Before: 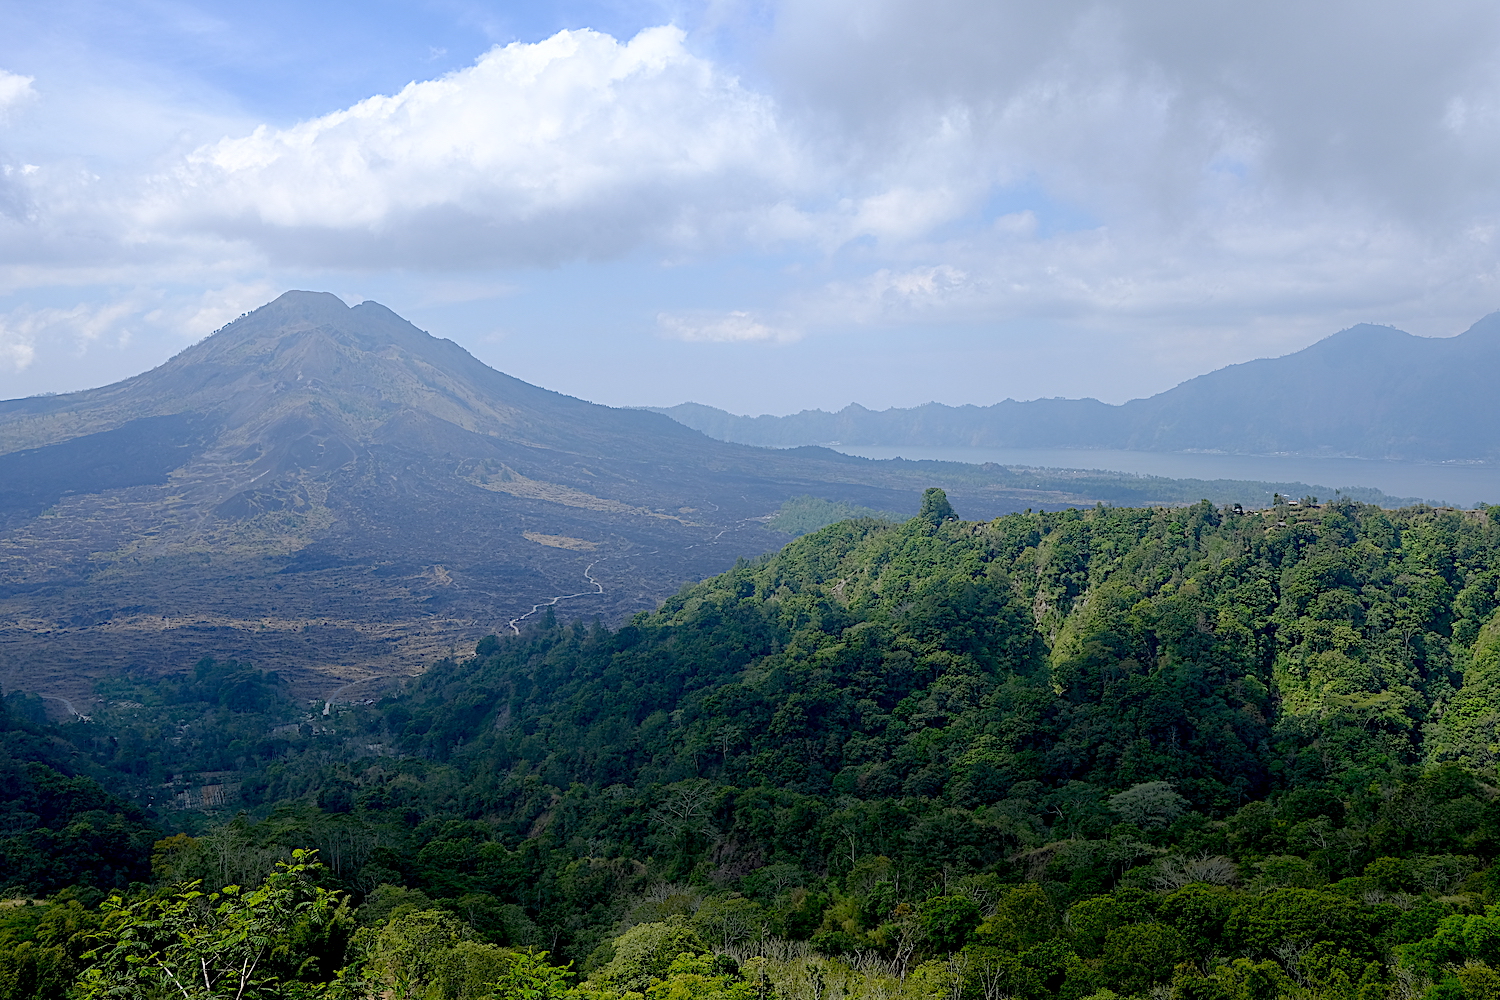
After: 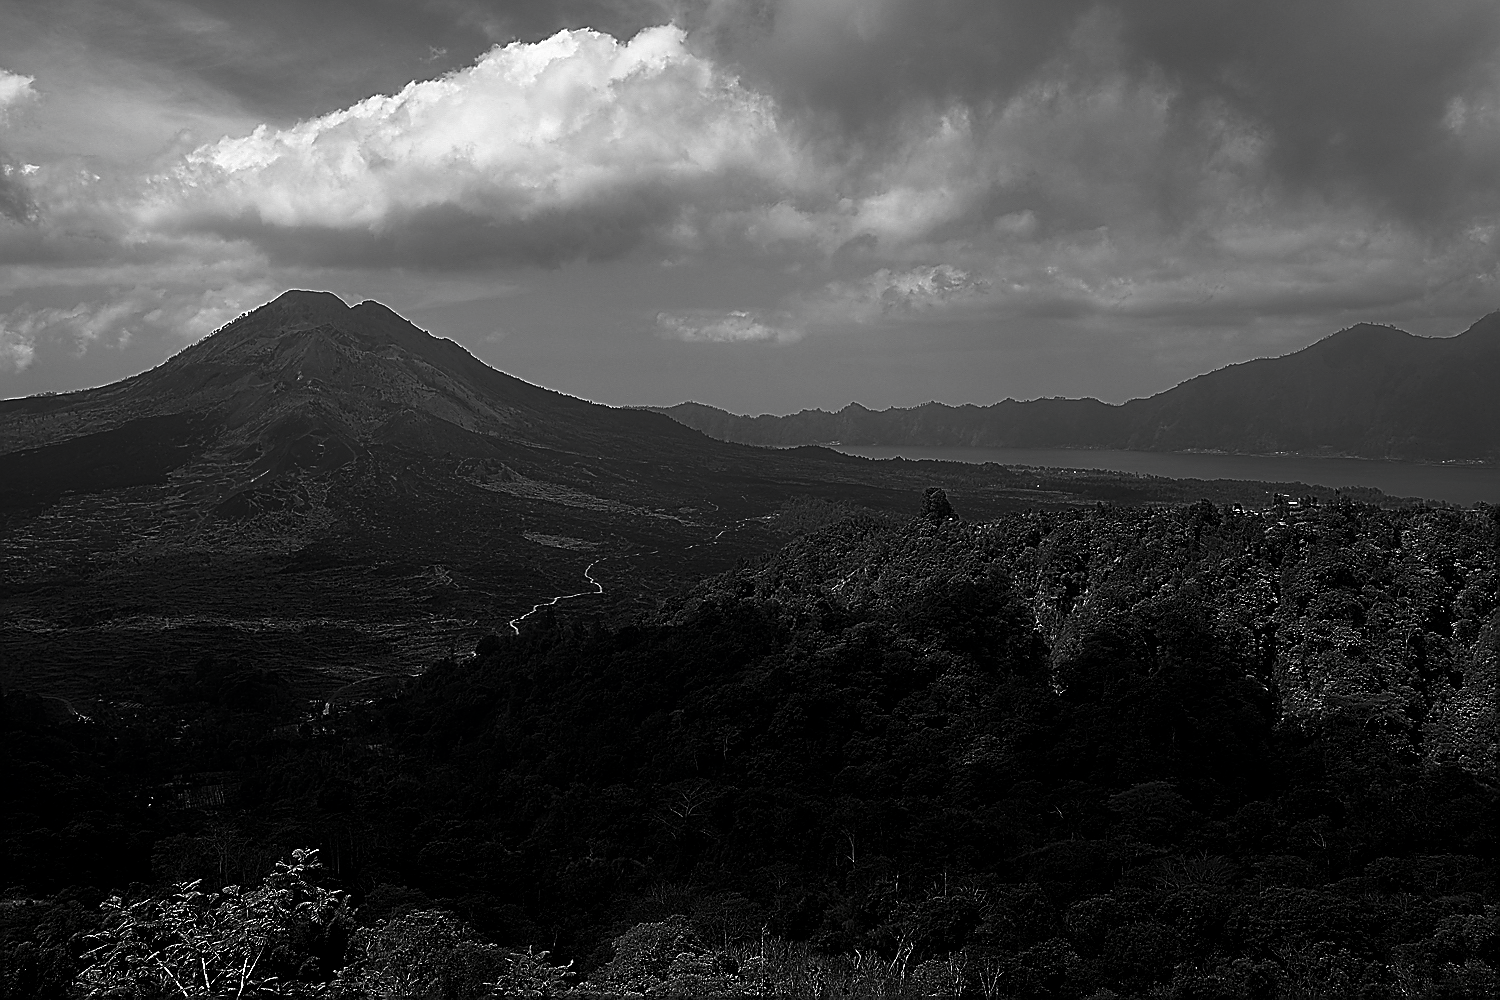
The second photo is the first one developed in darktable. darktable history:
contrast brightness saturation: contrast 0.022, brightness -0.999, saturation -0.989
sharpen: radius 1.389, amount 1.234, threshold 0.641
